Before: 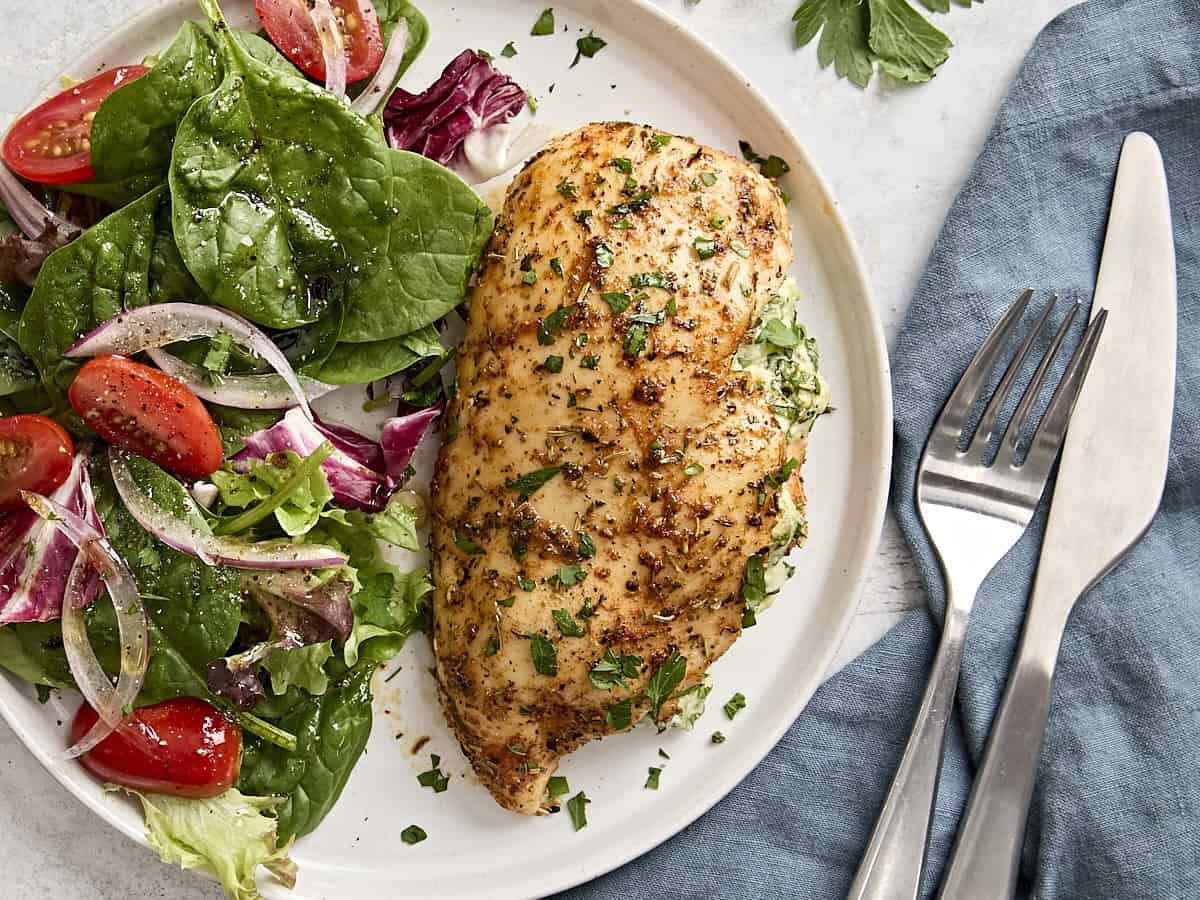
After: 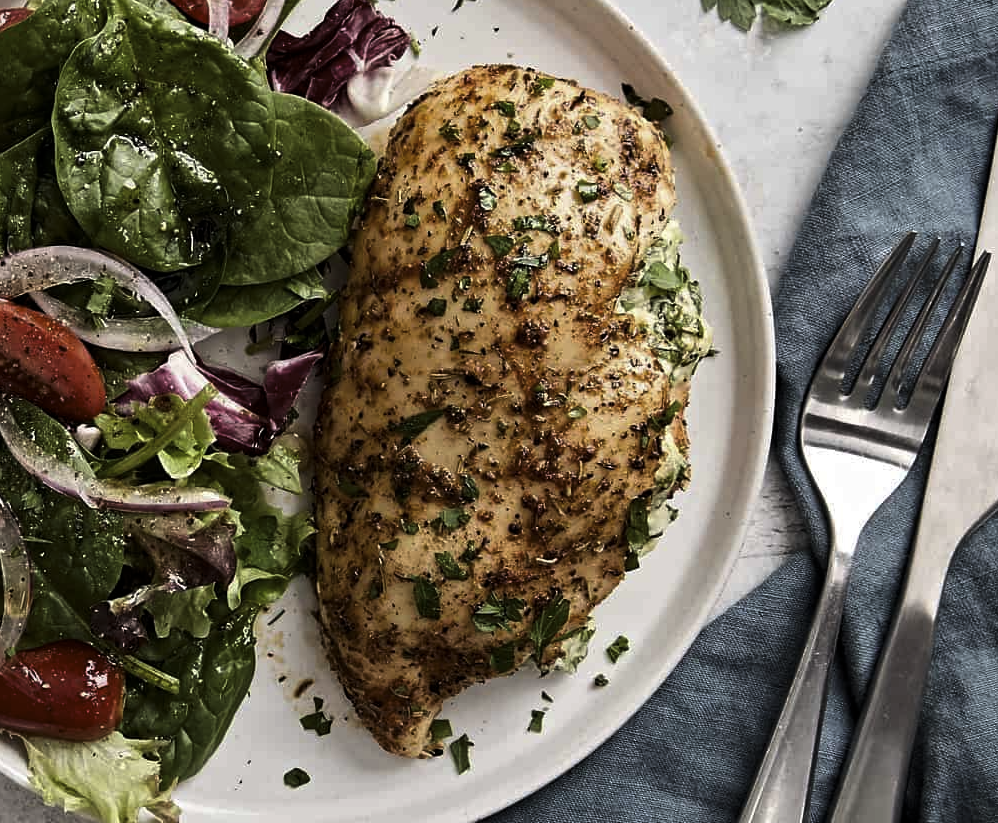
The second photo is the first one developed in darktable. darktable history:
levels: levels [0, 0.618, 1]
crop: left 9.828%, top 6.335%, right 6.989%, bottom 2.185%
